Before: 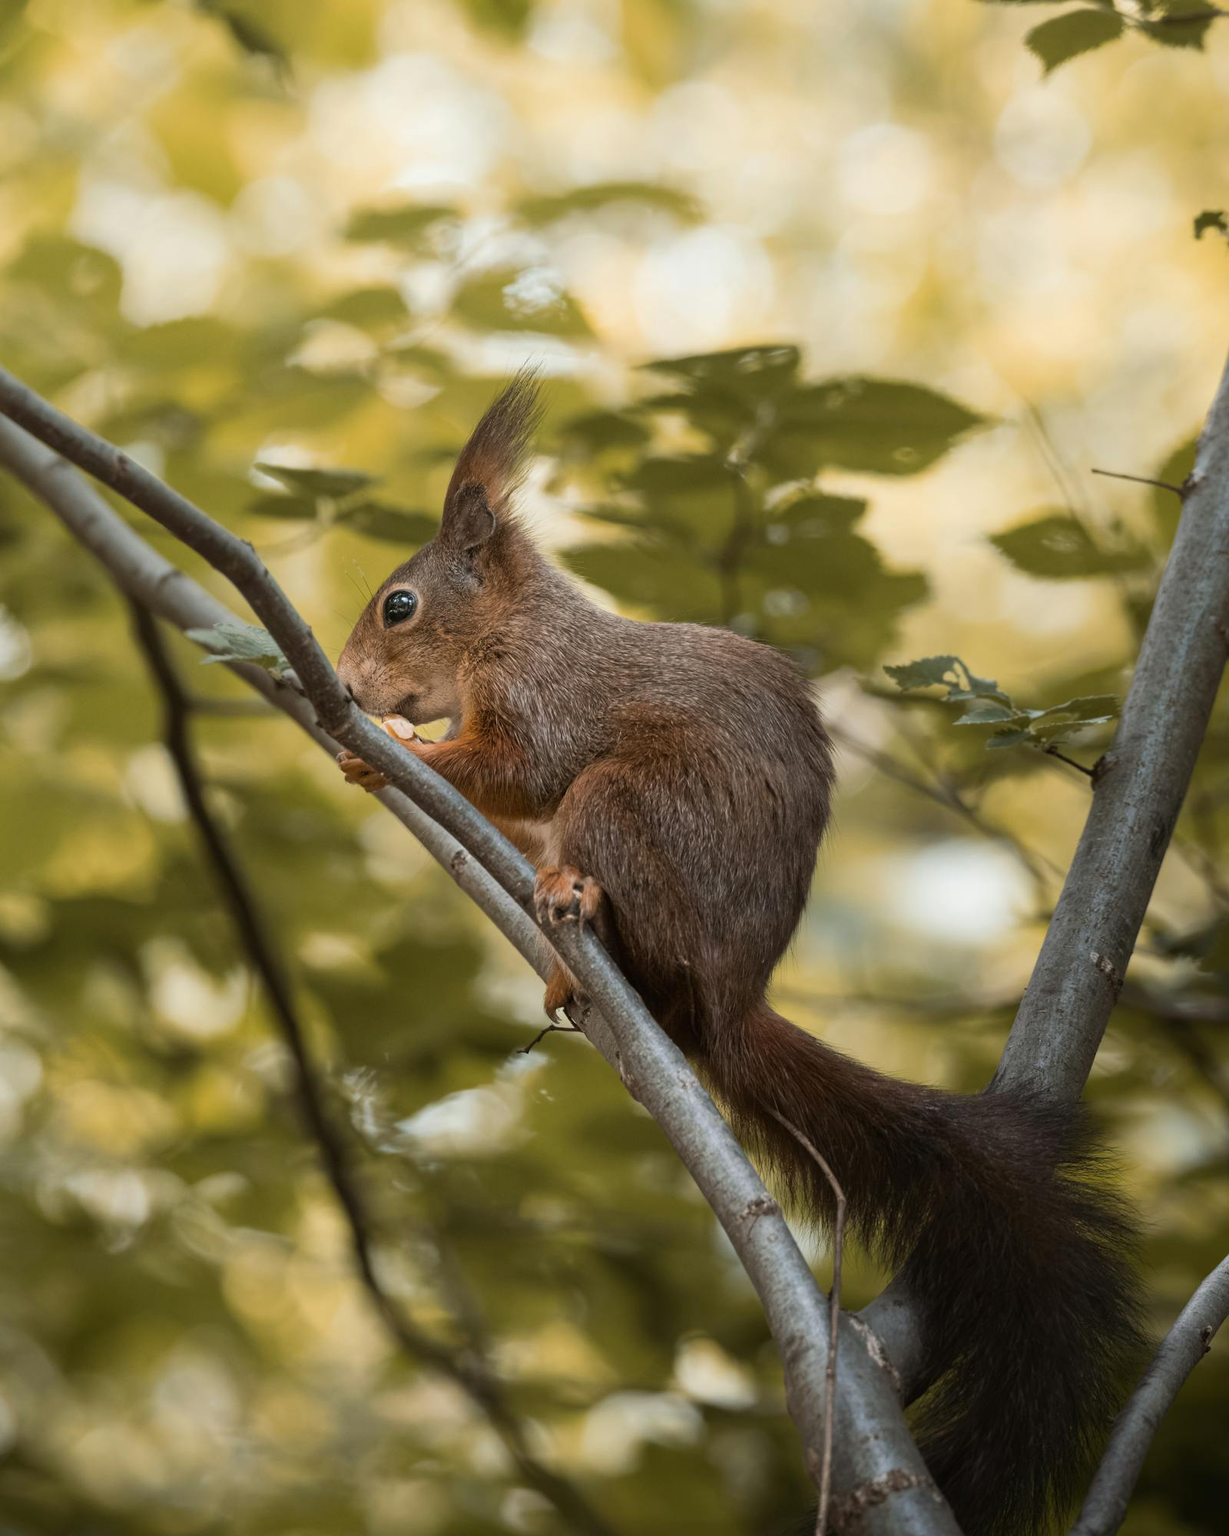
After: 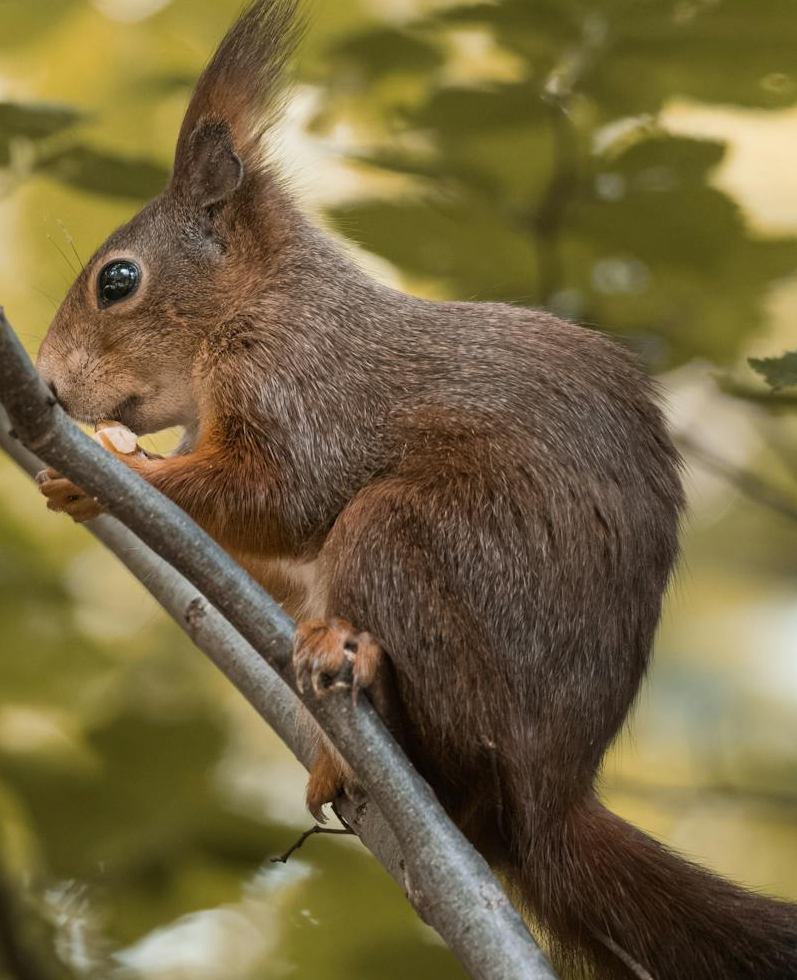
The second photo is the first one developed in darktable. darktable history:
crop: left 25.177%, top 25.48%, right 24.966%, bottom 25.441%
